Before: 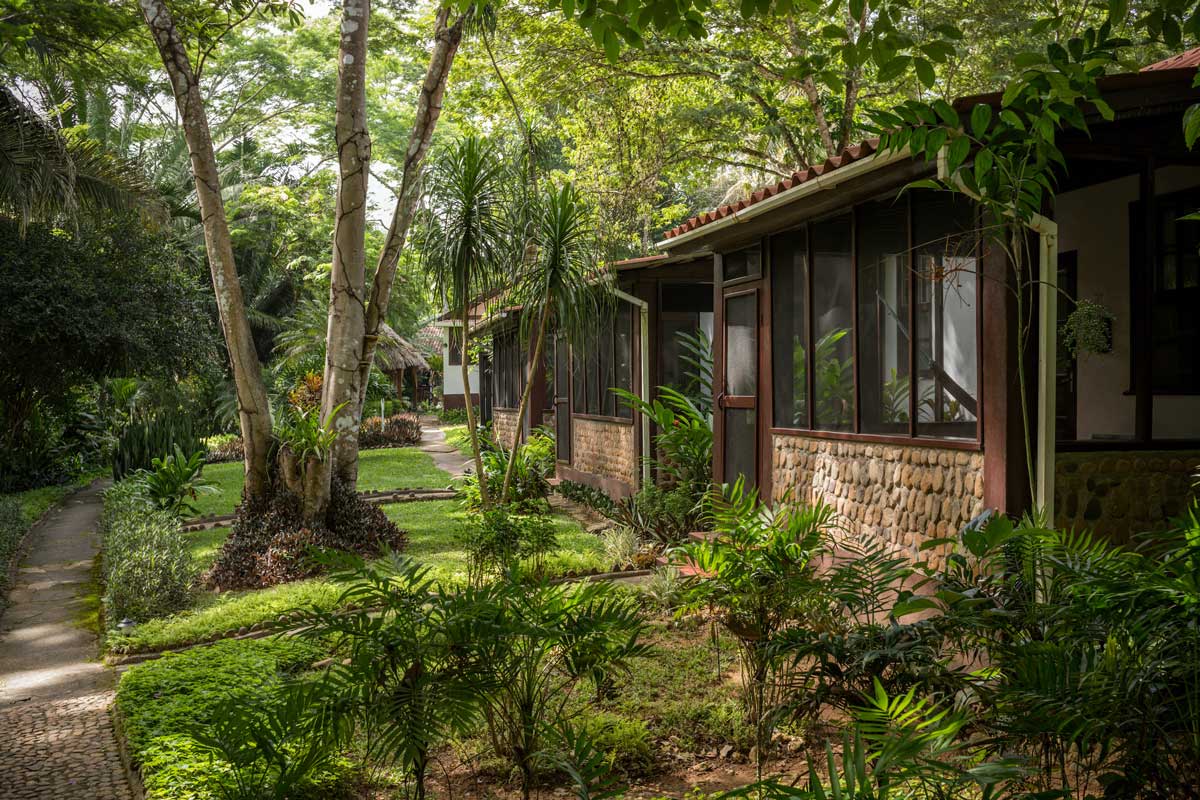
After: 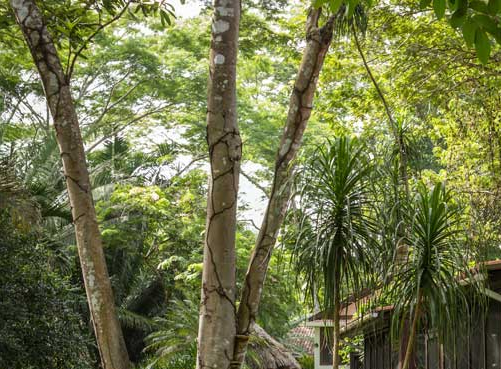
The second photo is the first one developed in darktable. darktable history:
crop and rotate: left 10.805%, top 0.076%, right 47.389%, bottom 53.775%
